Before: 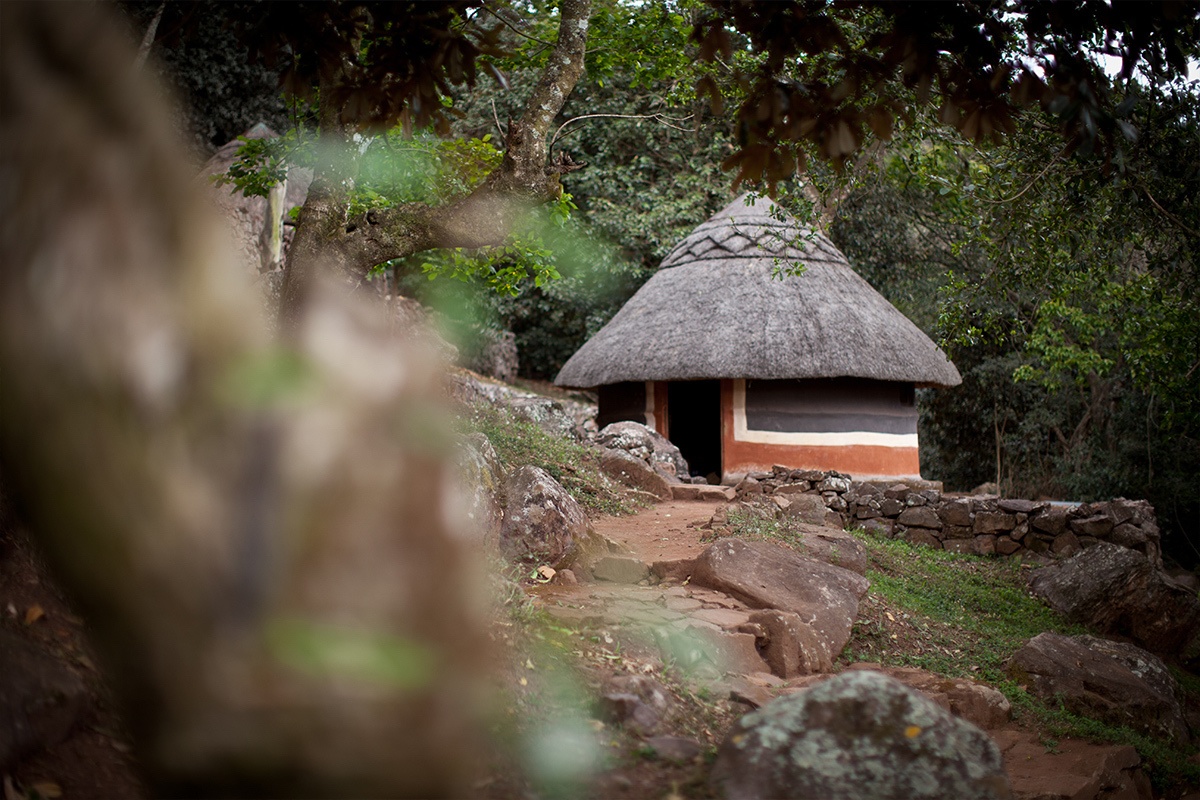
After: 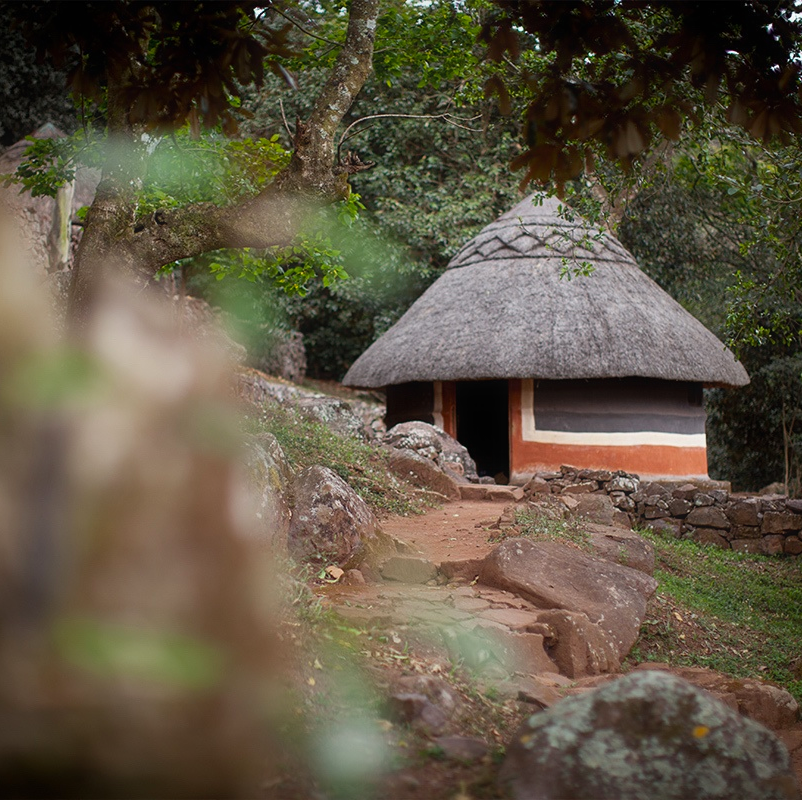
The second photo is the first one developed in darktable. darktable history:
crop and rotate: left 17.732%, right 15.423%
contrast equalizer: y [[0.5, 0.486, 0.447, 0.446, 0.489, 0.5], [0.5 ×6], [0.5 ×6], [0 ×6], [0 ×6]]
color zones: curves: ch1 [(0, 0.525) (0.143, 0.556) (0.286, 0.52) (0.429, 0.5) (0.571, 0.5) (0.714, 0.5) (0.857, 0.503) (1, 0.525)]
